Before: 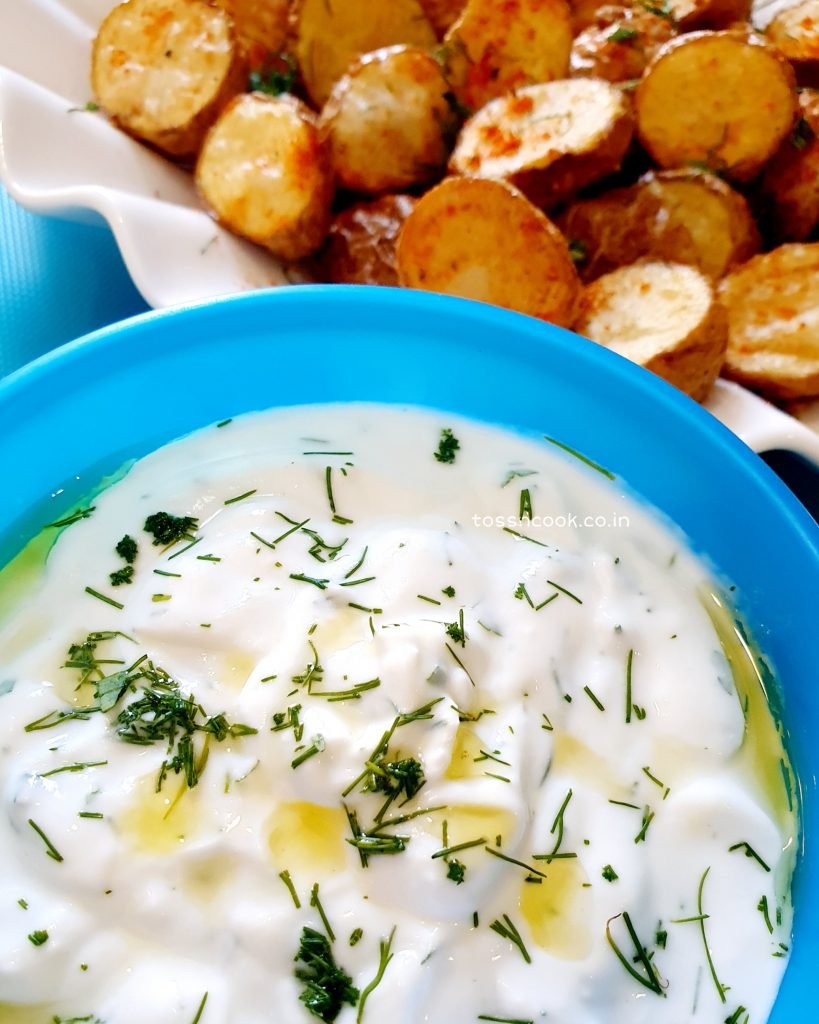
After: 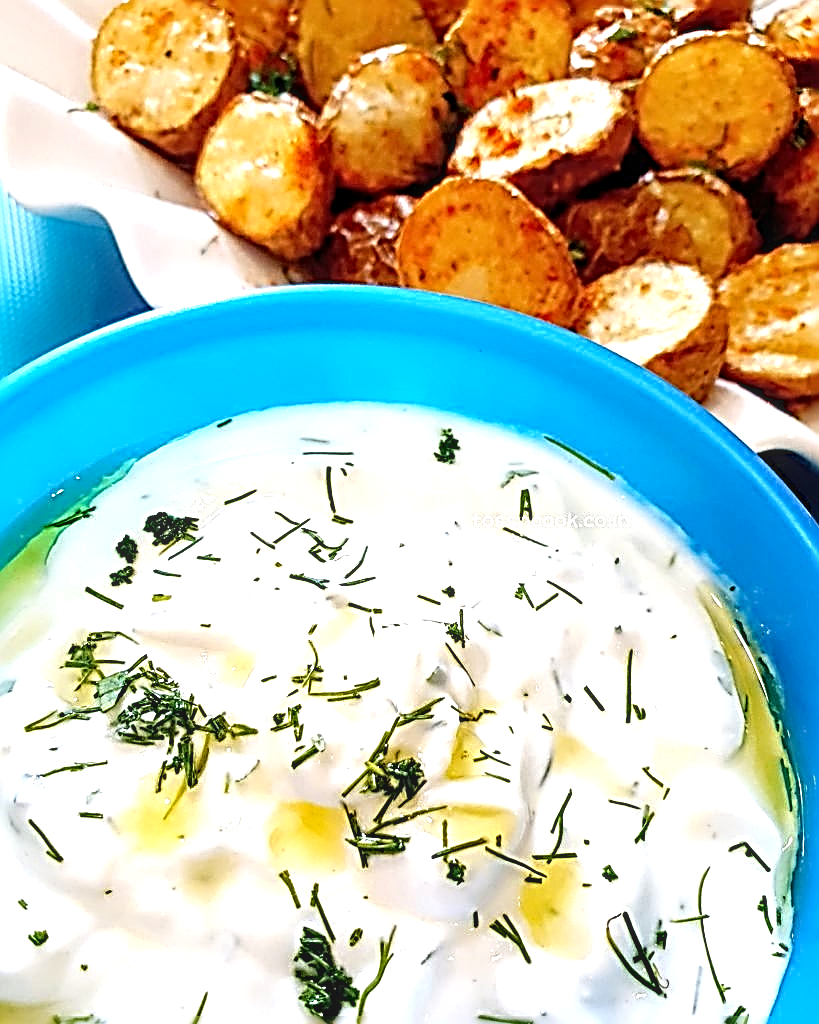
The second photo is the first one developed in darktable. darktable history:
rgb levels: preserve colors max RGB
sharpen: radius 3.158, amount 1.731
exposure: black level correction 0, exposure 0.5 EV, compensate exposure bias true, compensate highlight preservation false
local contrast: on, module defaults
